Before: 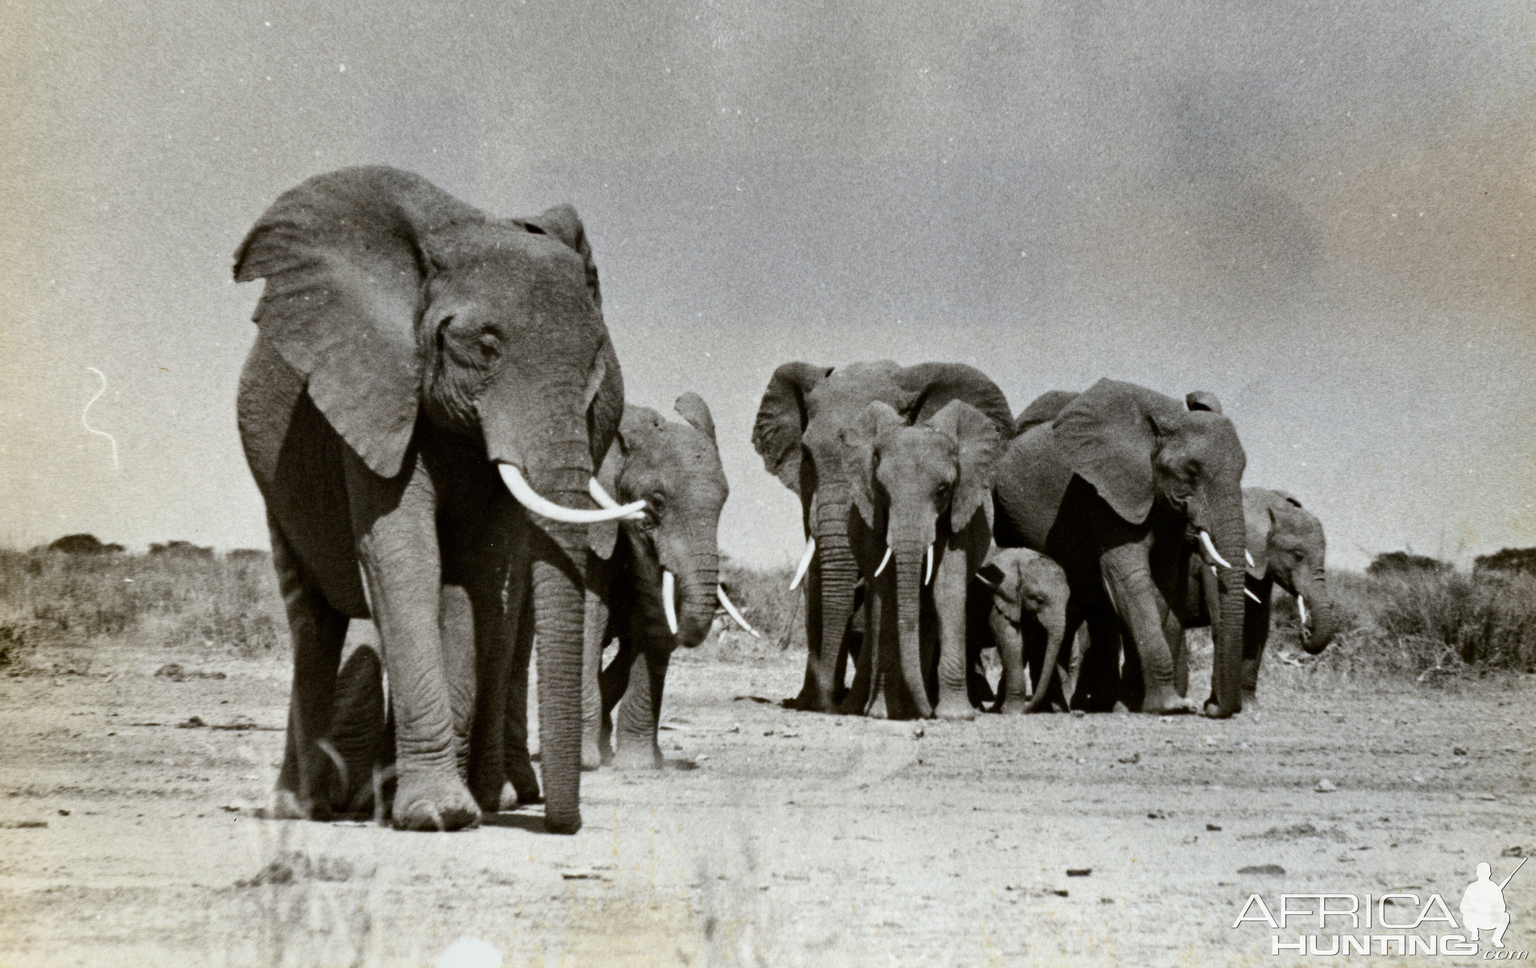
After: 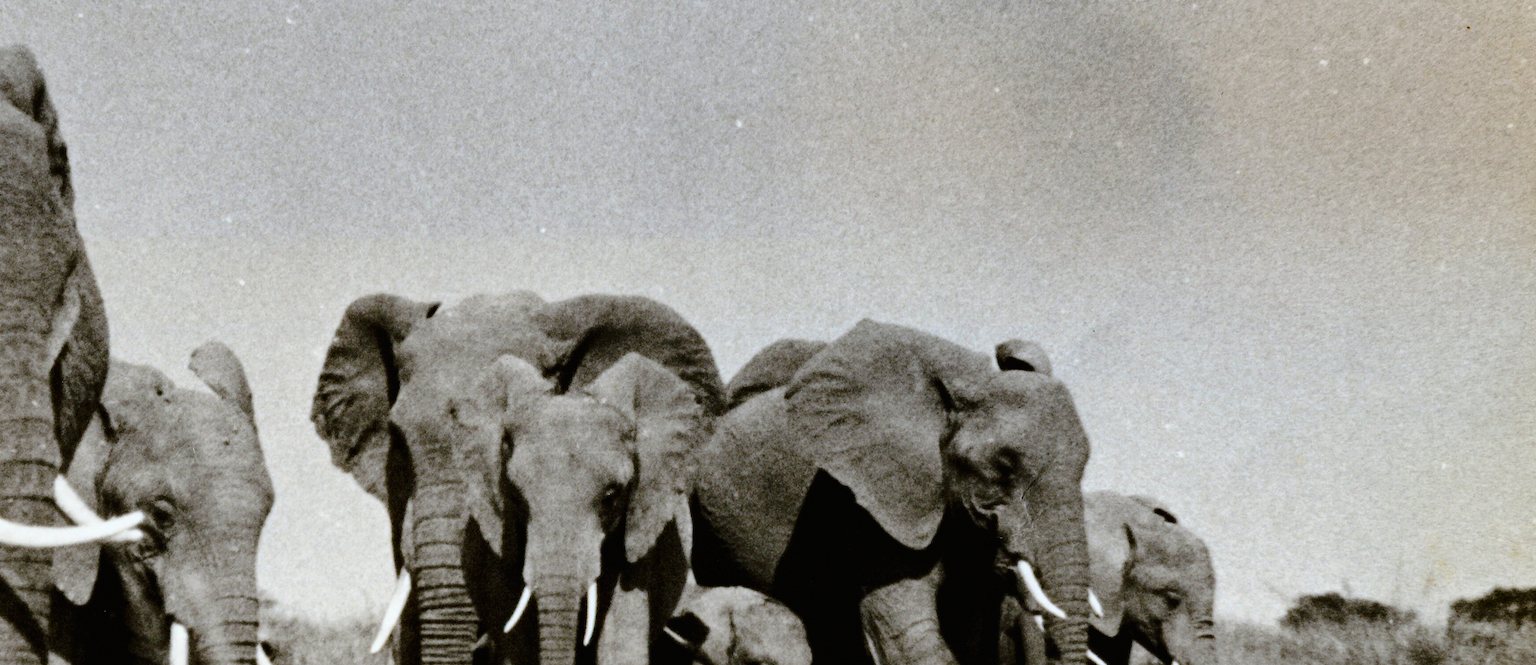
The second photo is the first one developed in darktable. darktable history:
crop: left 36.137%, top 18.18%, right 0.411%, bottom 38.2%
tone equalizer: on, module defaults
tone curve: curves: ch0 [(0, 0) (0.003, 0.01) (0.011, 0.01) (0.025, 0.011) (0.044, 0.019) (0.069, 0.032) (0.1, 0.054) (0.136, 0.088) (0.177, 0.138) (0.224, 0.214) (0.277, 0.297) (0.335, 0.391) (0.399, 0.469) (0.468, 0.551) (0.543, 0.622) (0.623, 0.699) (0.709, 0.775) (0.801, 0.85) (0.898, 0.929) (1, 1)], preserve colors none
color zones: curves: ch0 [(0.254, 0.492) (0.724, 0.62)]; ch1 [(0.25, 0.528) (0.719, 0.796)]; ch2 [(0, 0.472) (0.25, 0.5) (0.73, 0.184)]
